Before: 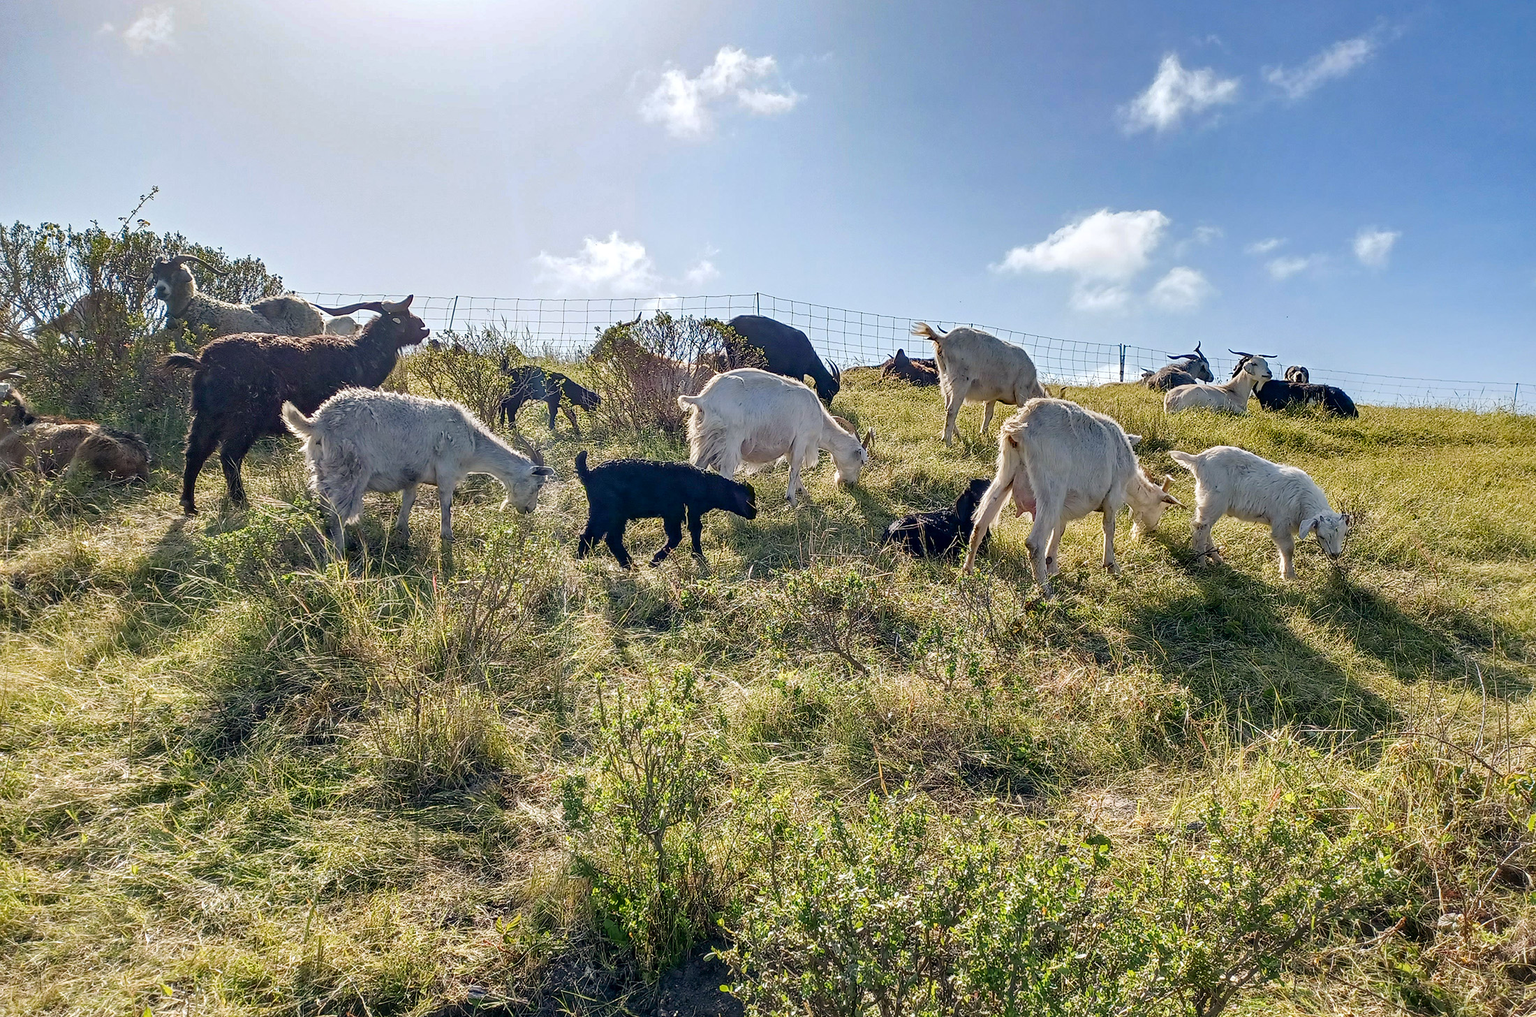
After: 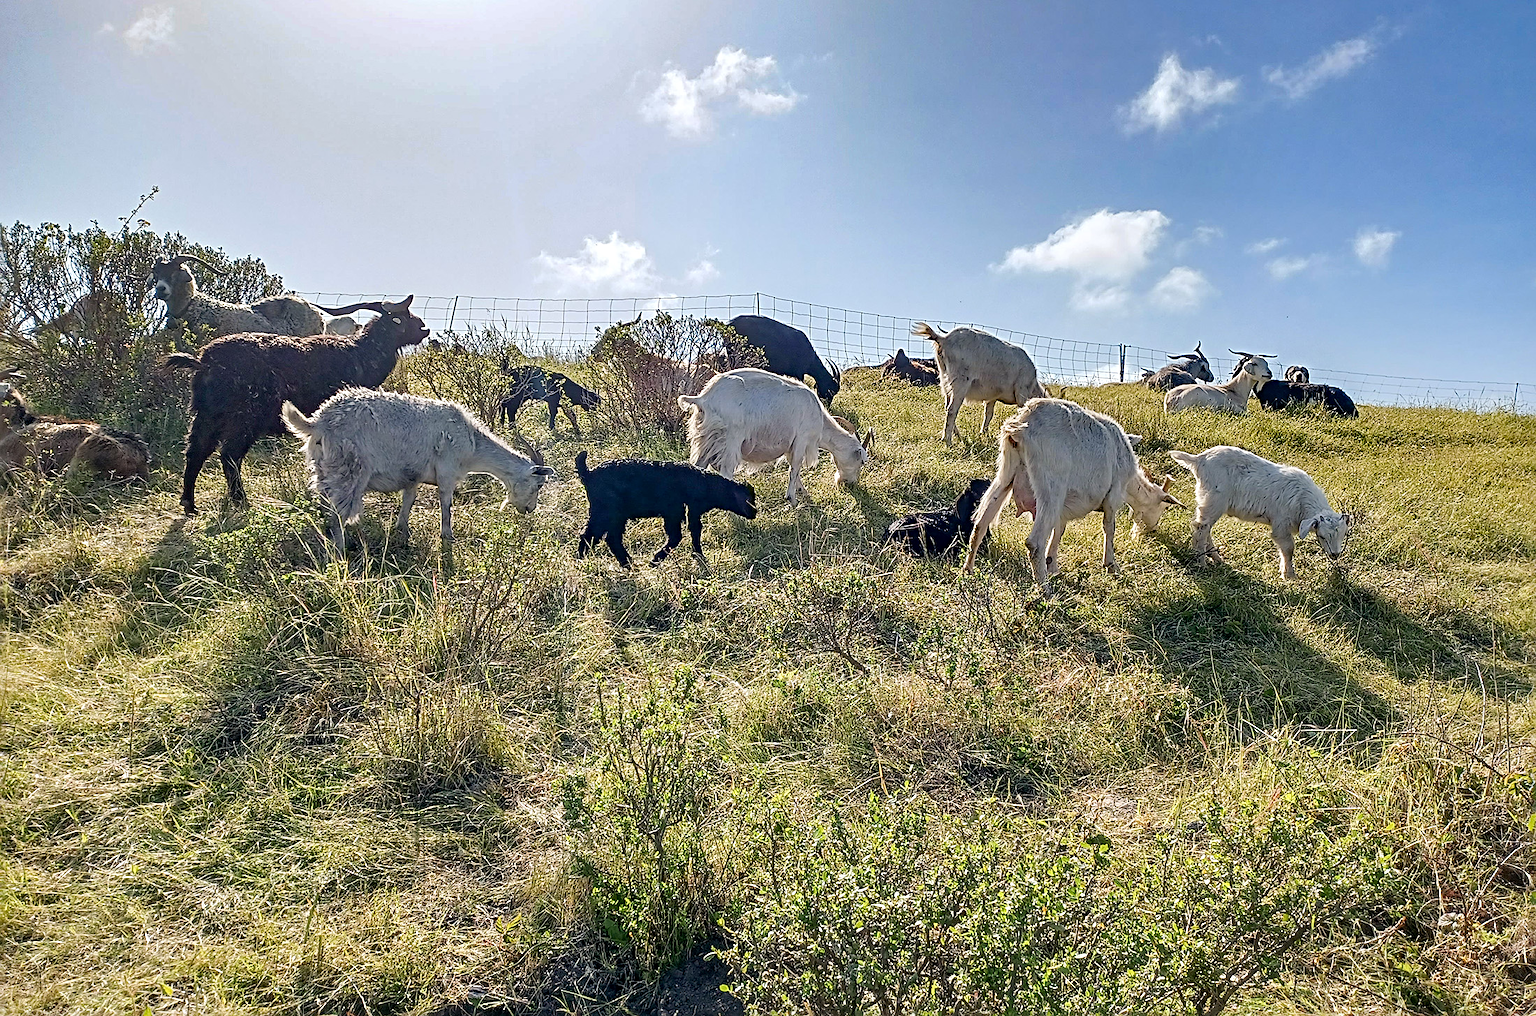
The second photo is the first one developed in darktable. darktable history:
sharpen: radius 3.135
